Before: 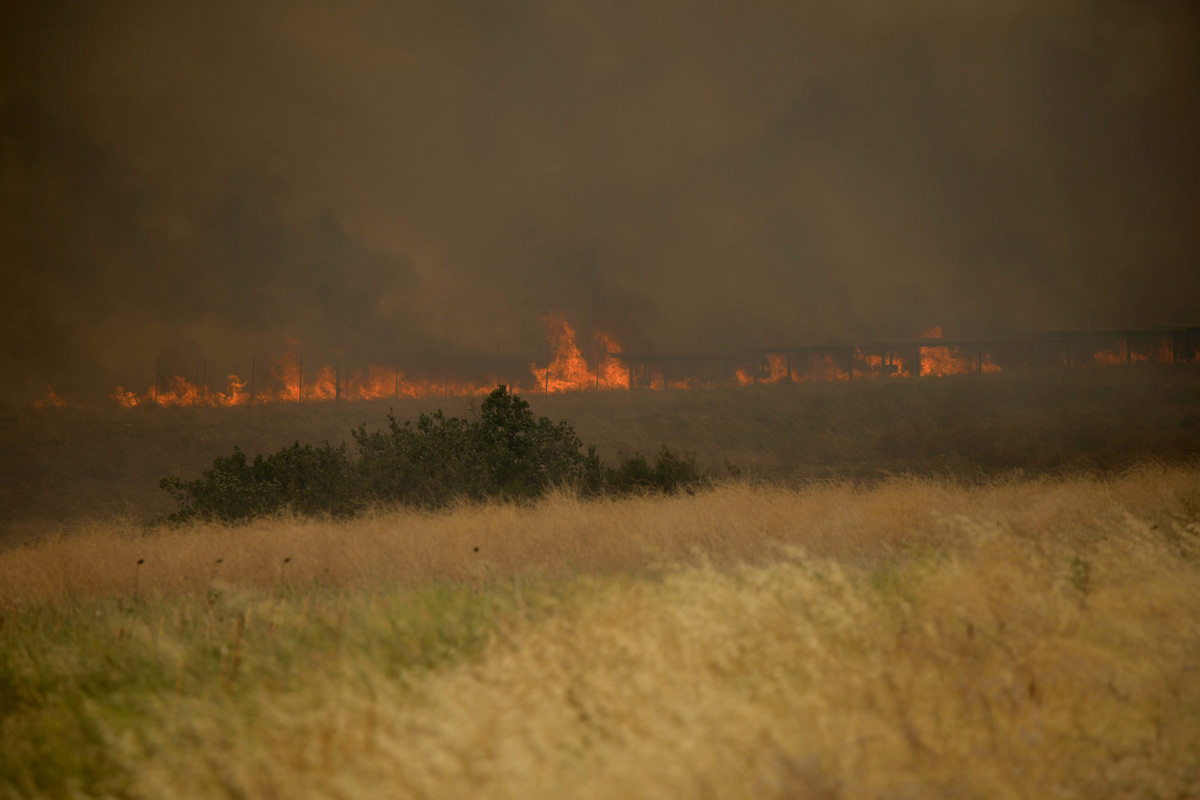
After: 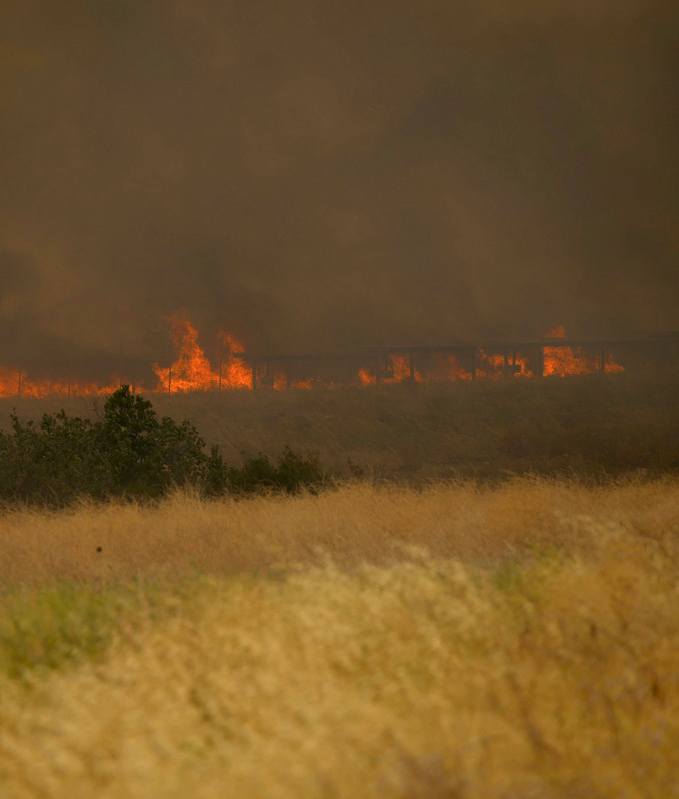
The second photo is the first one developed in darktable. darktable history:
crop: left 31.458%, top 0%, right 11.876%
contrast brightness saturation: contrast 0.08, saturation 0.2
white balance: red 1.004, blue 1.024
